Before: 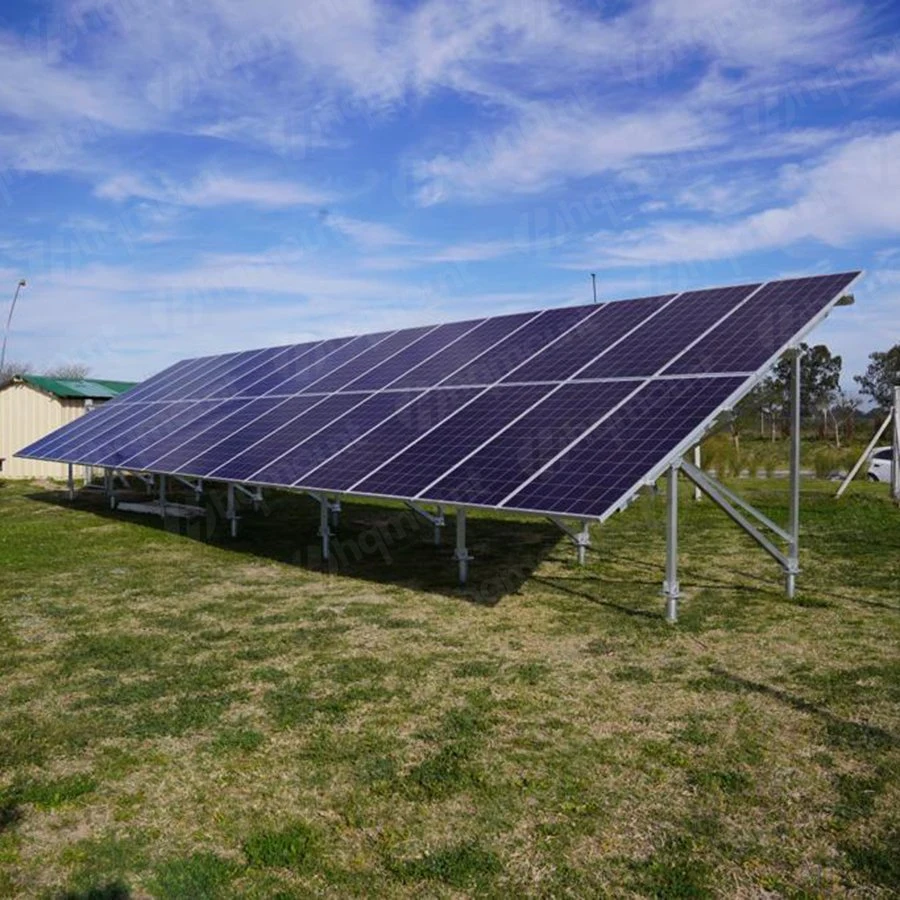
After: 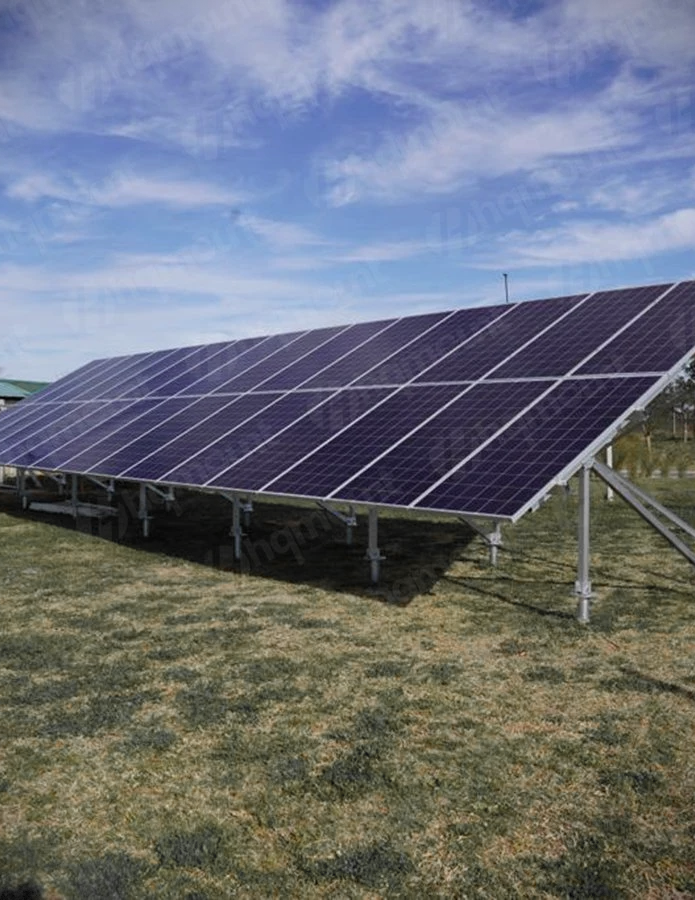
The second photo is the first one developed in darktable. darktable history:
vignetting: fall-off start 92.22%, brightness -0.604, saturation -0.001, dithering 8-bit output
crop: left 9.878%, right 12.879%
color zones: curves: ch1 [(0, 0.679) (0.143, 0.647) (0.286, 0.261) (0.378, -0.011) (0.571, 0.396) (0.714, 0.399) (0.857, 0.406) (1, 0.679)]
